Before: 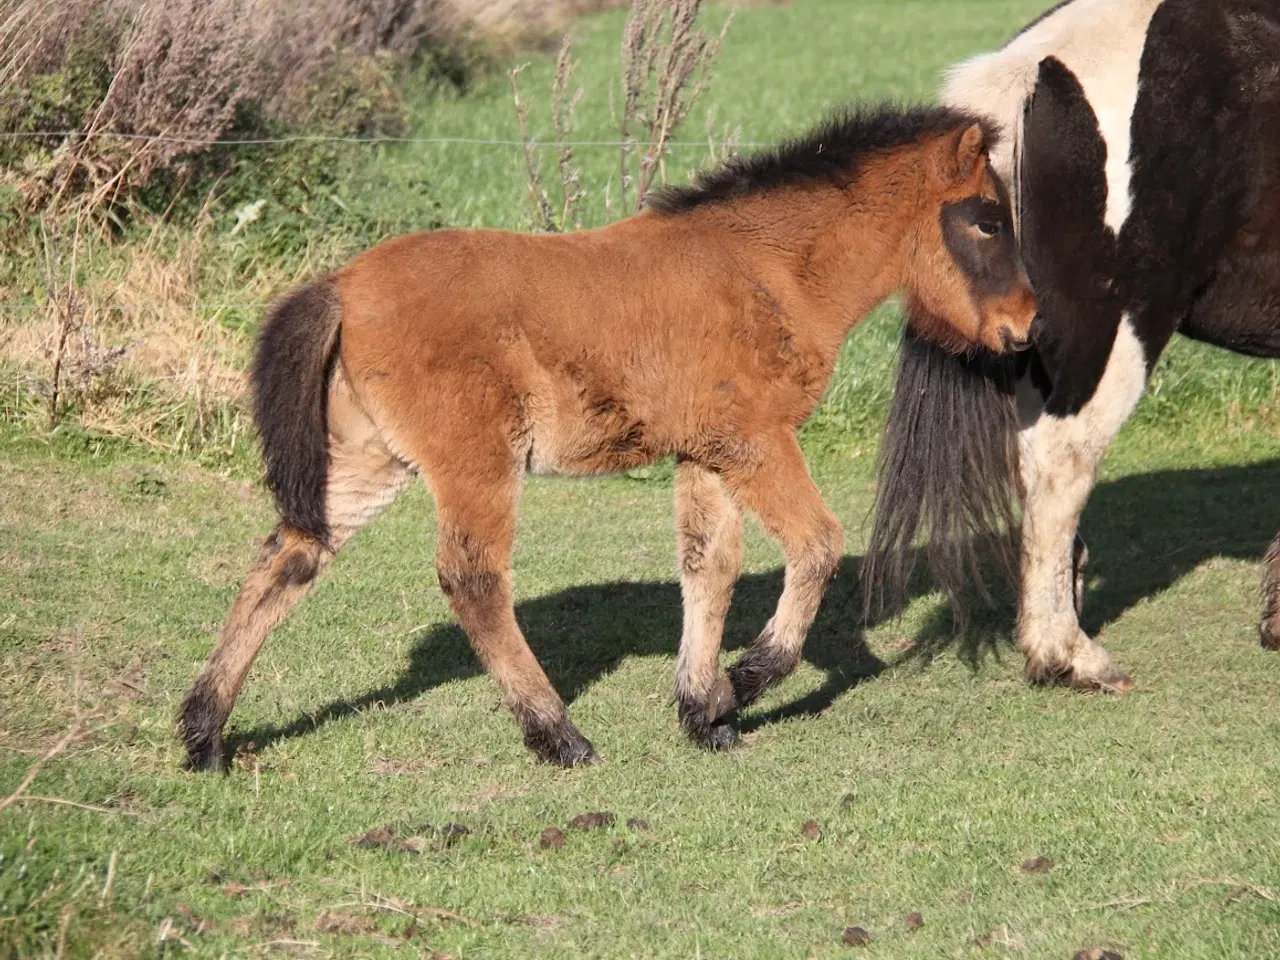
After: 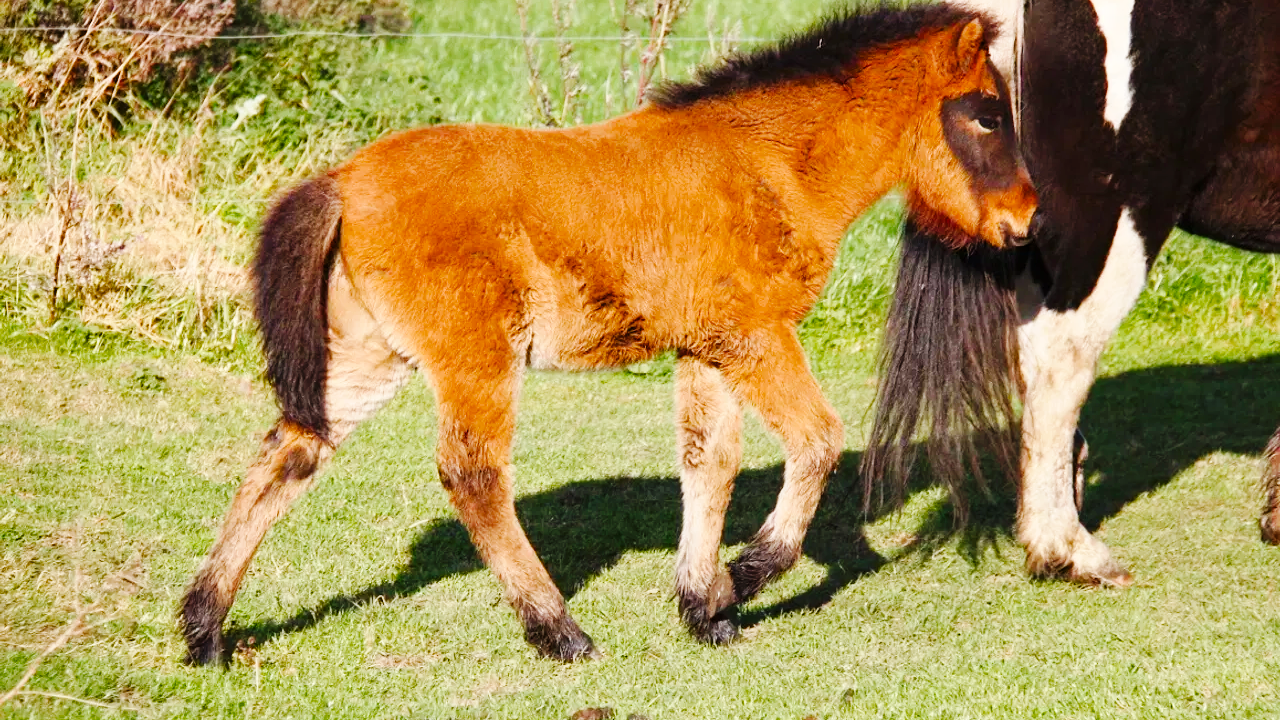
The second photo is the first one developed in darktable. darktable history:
color balance rgb: global offset › hue 168.7°, perceptual saturation grading › global saturation 24.123%, perceptual saturation grading › highlights -24.003%, perceptual saturation grading › mid-tones 24.215%, perceptual saturation grading › shadows 40.329%, global vibrance 20%
base curve: curves: ch0 [(0, 0) (0.032, 0.025) (0.121, 0.166) (0.206, 0.329) (0.605, 0.79) (1, 1)], preserve colors none
crop: top 11.041%, bottom 13.949%
